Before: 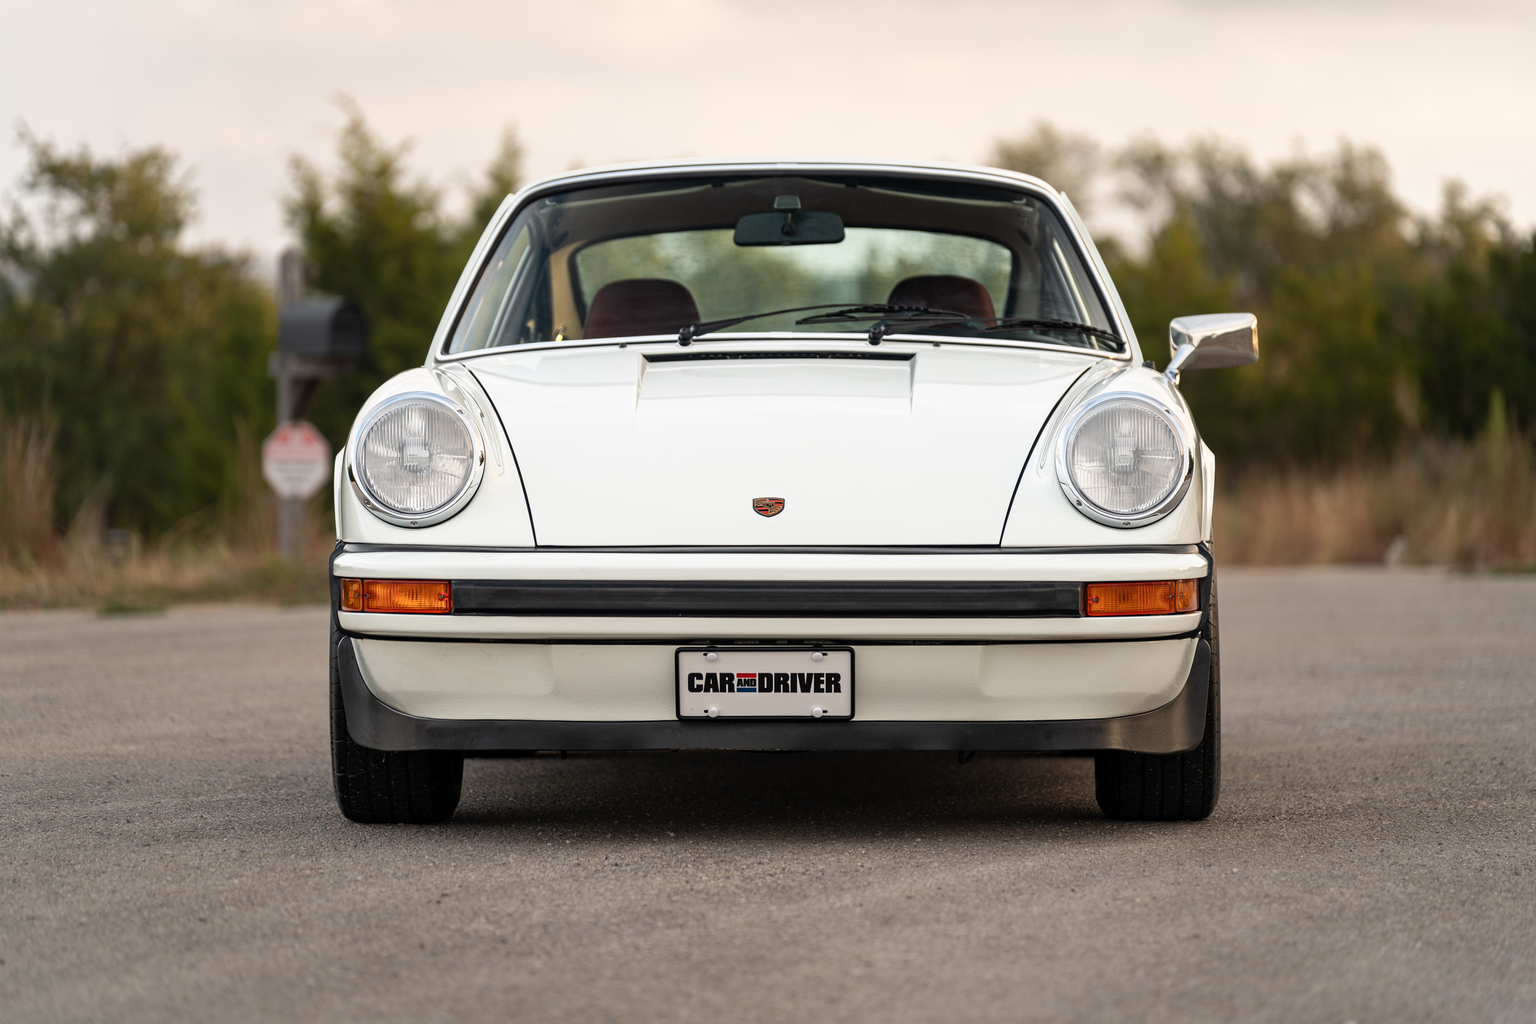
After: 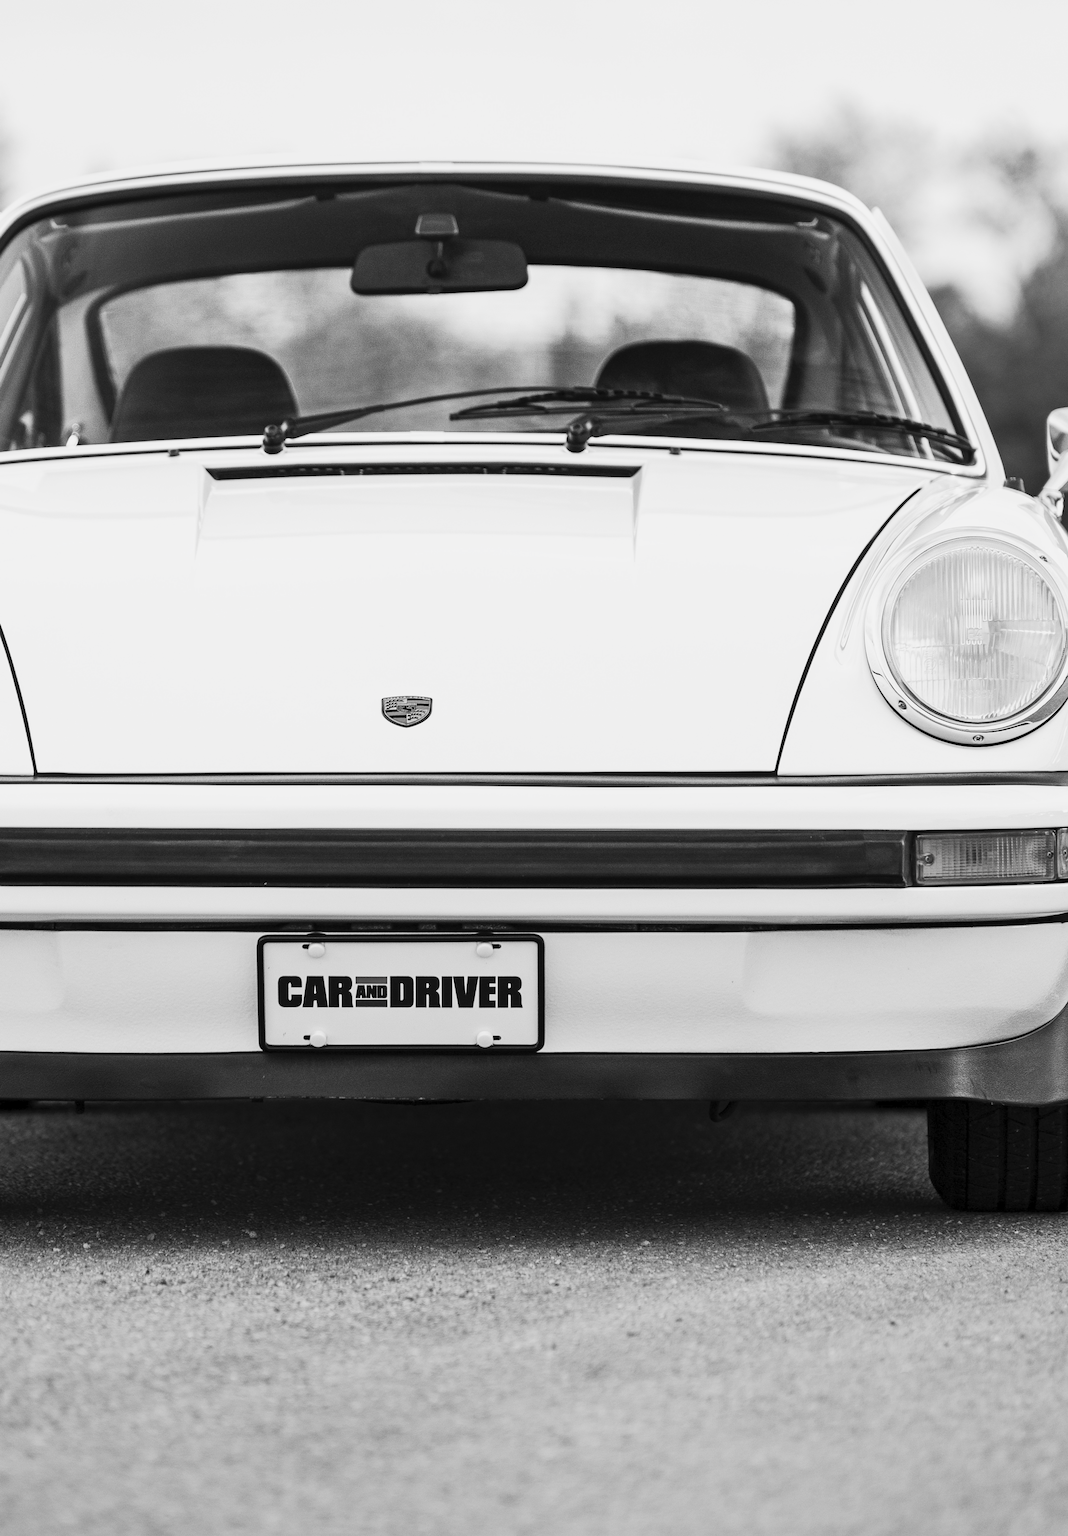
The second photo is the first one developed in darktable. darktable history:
color calibration: illuminant as shot in camera, x 0.358, y 0.373, temperature 4628.91 K
crop: left 33.477%, top 6.032%, right 22.94%
tone equalizer: -8 EV -0.031 EV, -7 EV 0.021 EV, -6 EV -0.007 EV, -5 EV 0.008 EV, -4 EV -0.031 EV, -3 EV -0.23 EV, -2 EV -0.666 EV, -1 EV -0.992 EV, +0 EV -0.956 EV, edges refinement/feathering 500, mask exposure compensation -1.57 EV, preserve details no
contrast brightness saturation: contrast 0.536, brightness 0.46, saturation -0.993
